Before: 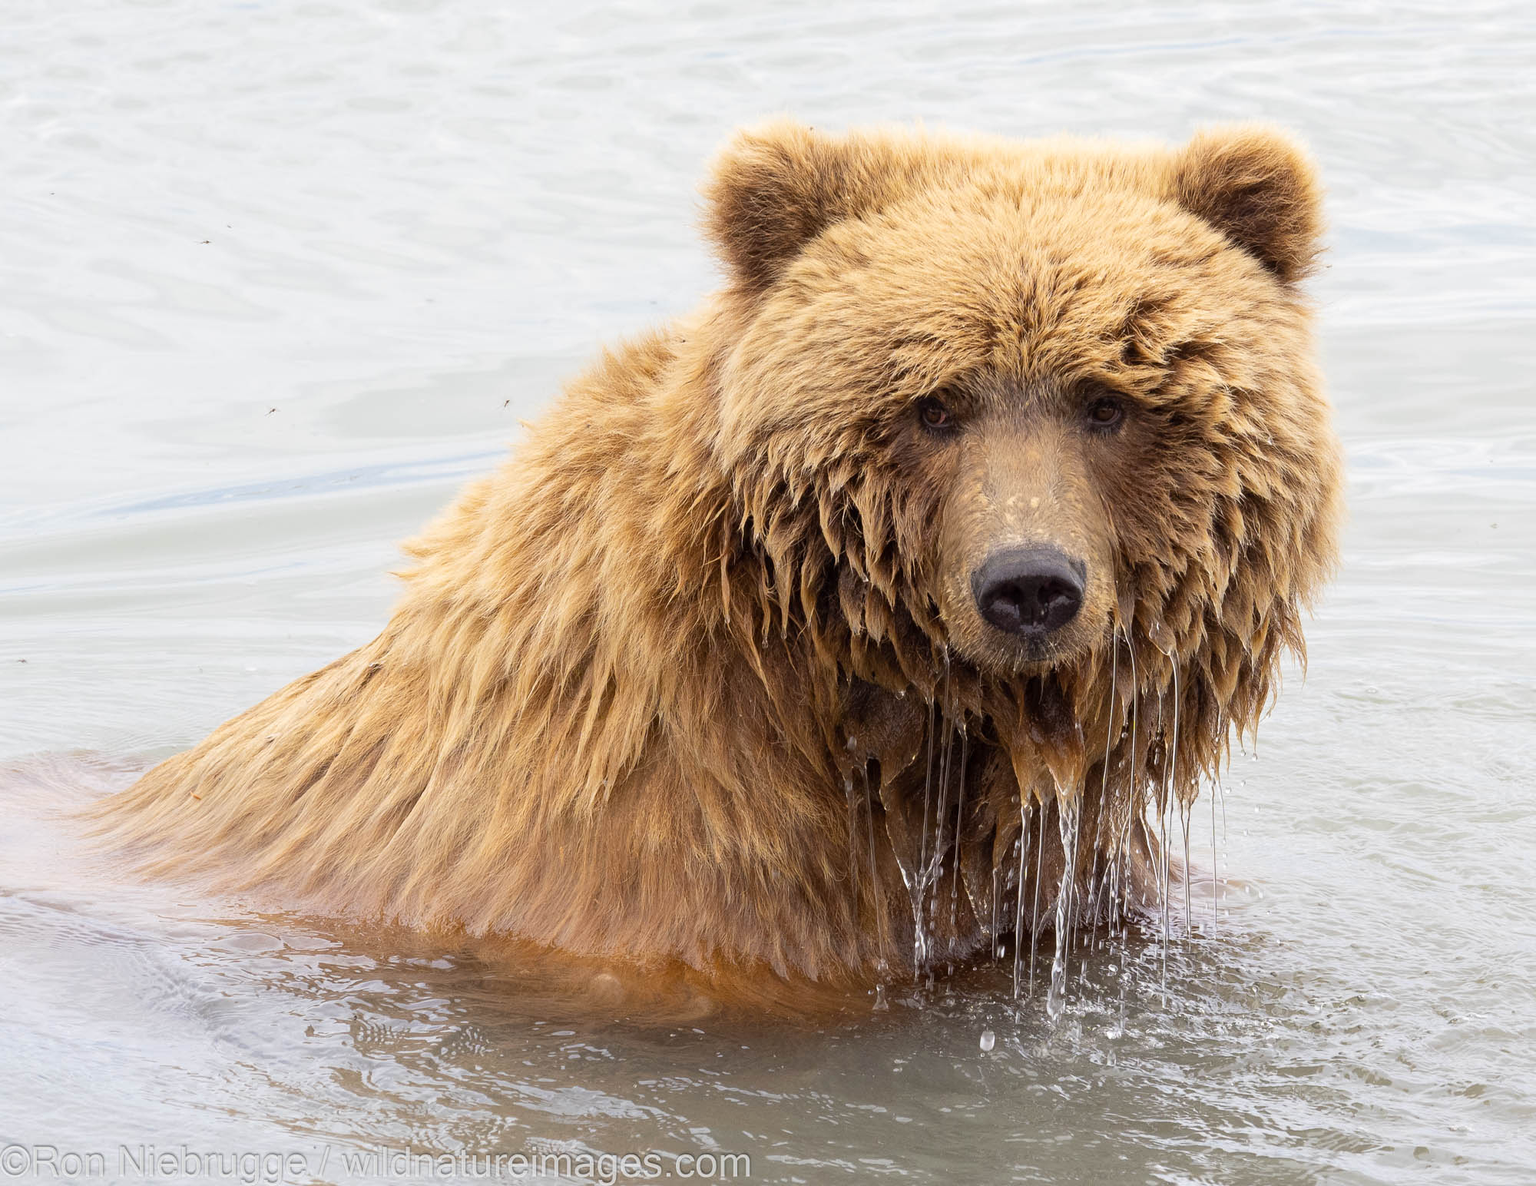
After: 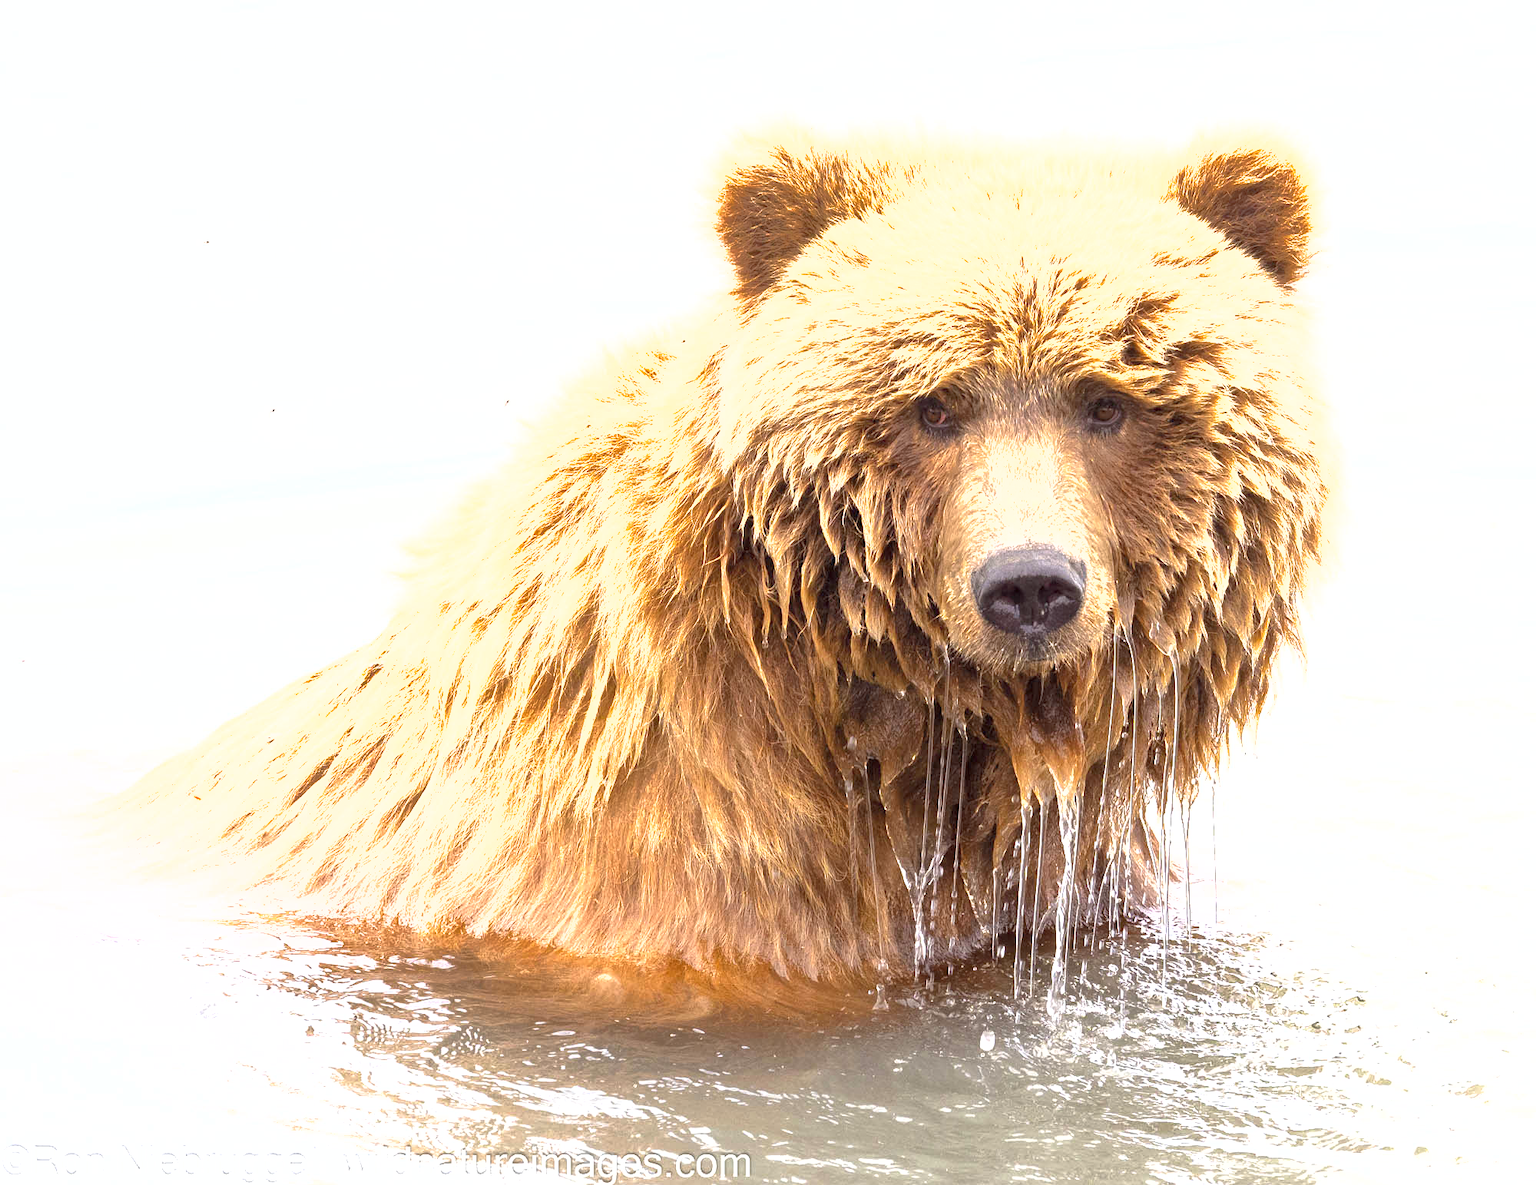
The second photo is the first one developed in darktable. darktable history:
shadows and highlights: on, module defaults
exposure: black level correction 0, exposure 1.458 EV, compensate highlight preservation false
